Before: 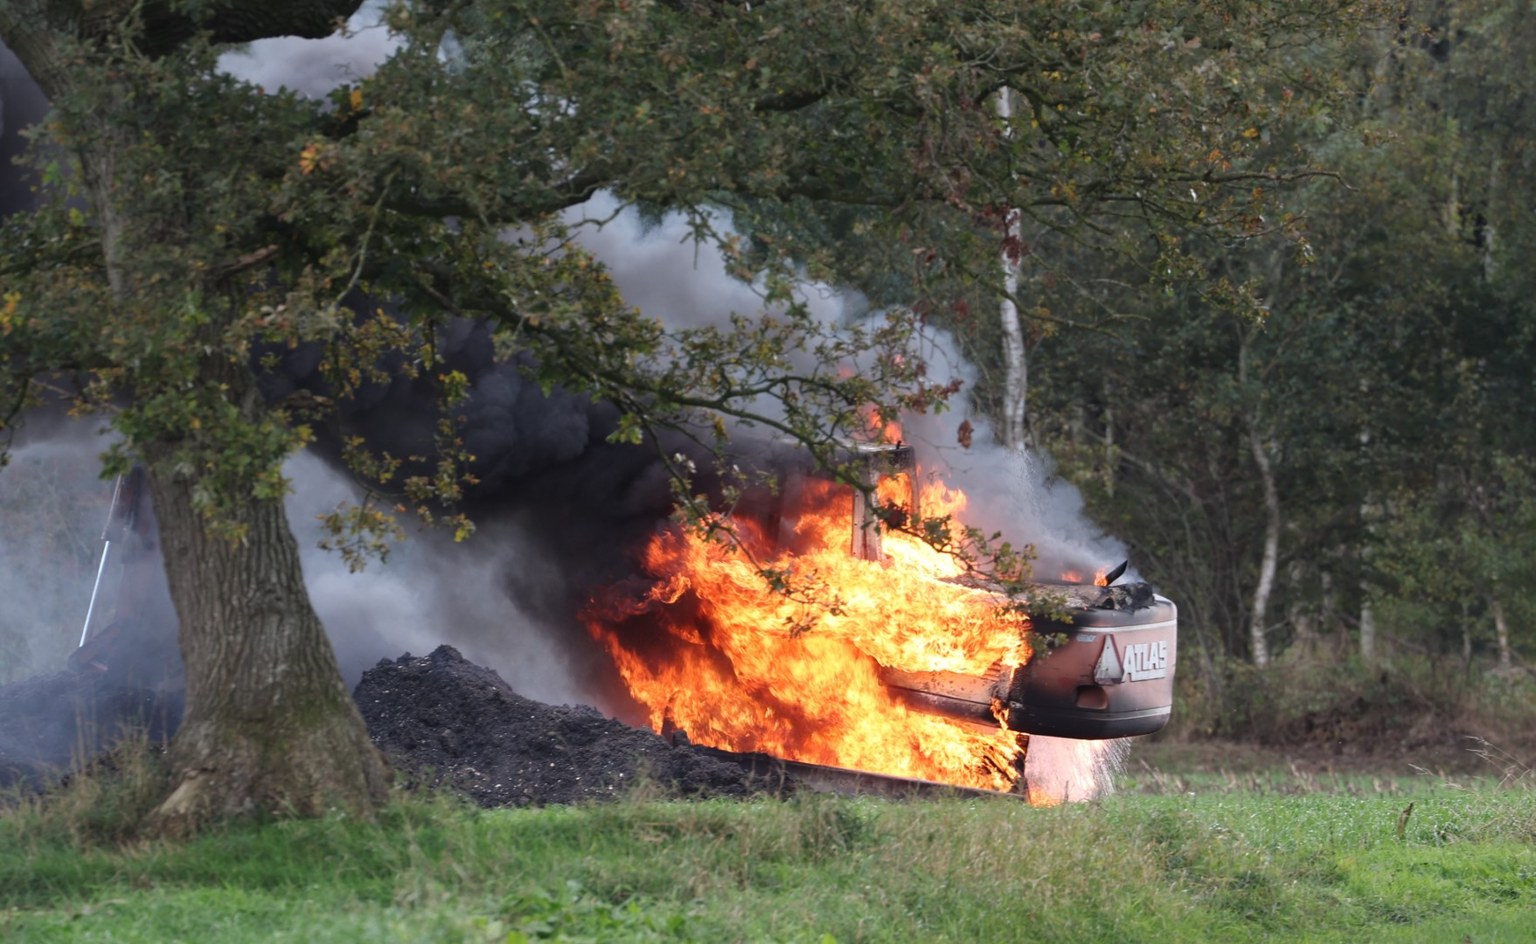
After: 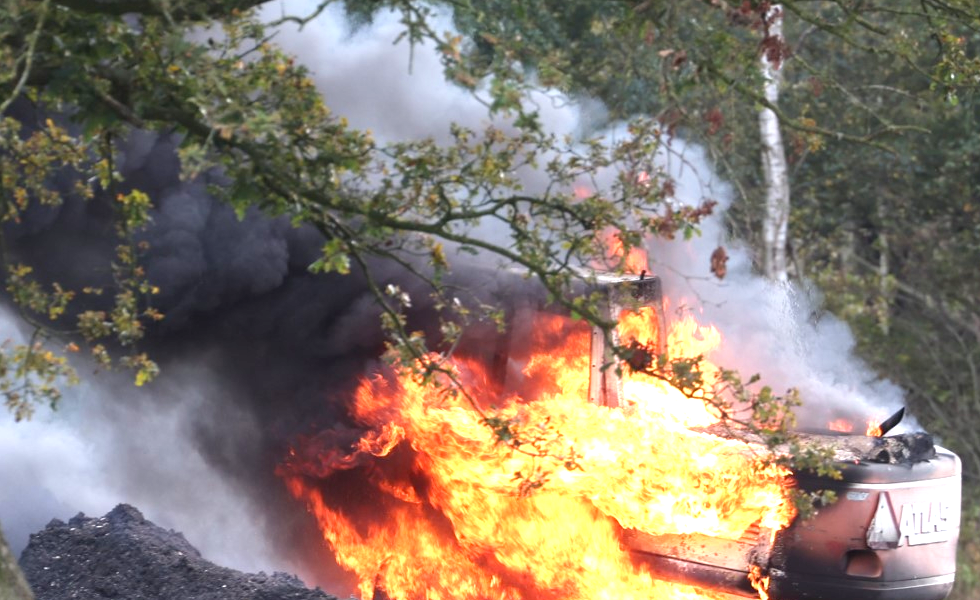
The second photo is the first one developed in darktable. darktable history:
crop and rotate: left 22.003%, top 21.684%, right 22.166%, bottom 22.759%
exposure: black level correction 0.001, exposure 1.053 EV, compensate highlight preservation false
